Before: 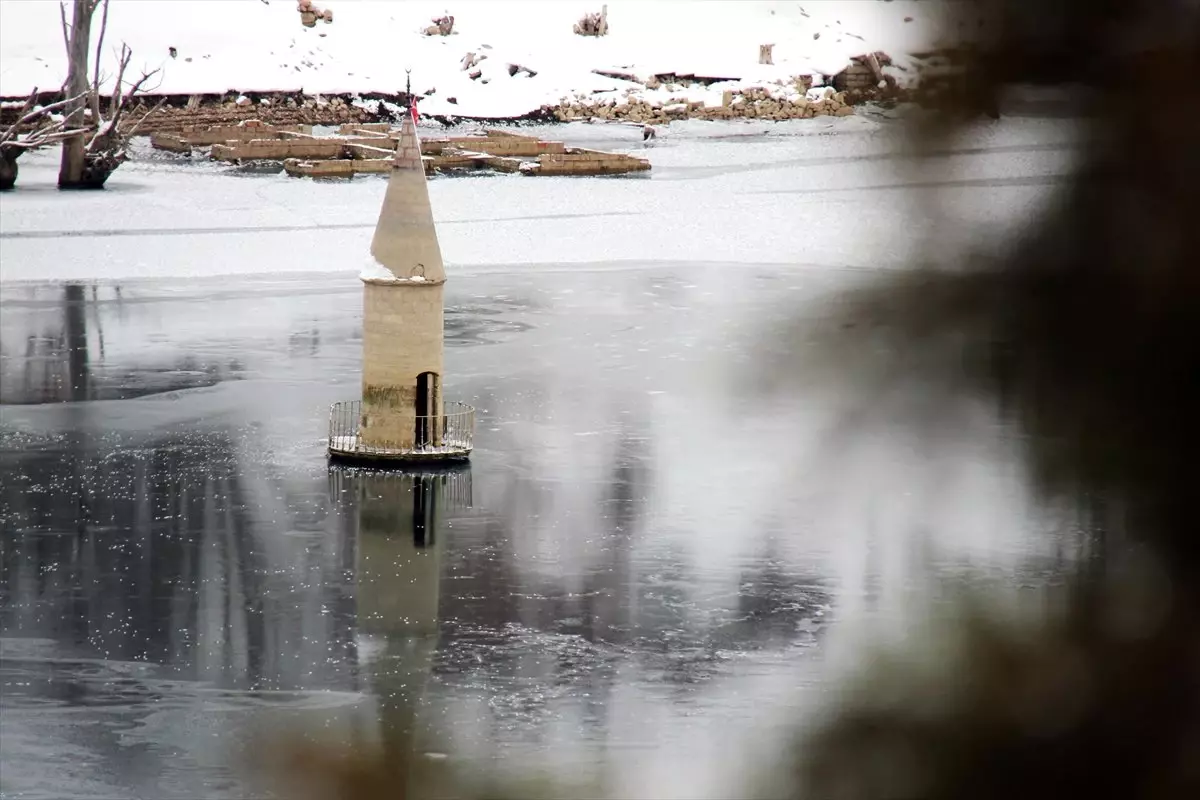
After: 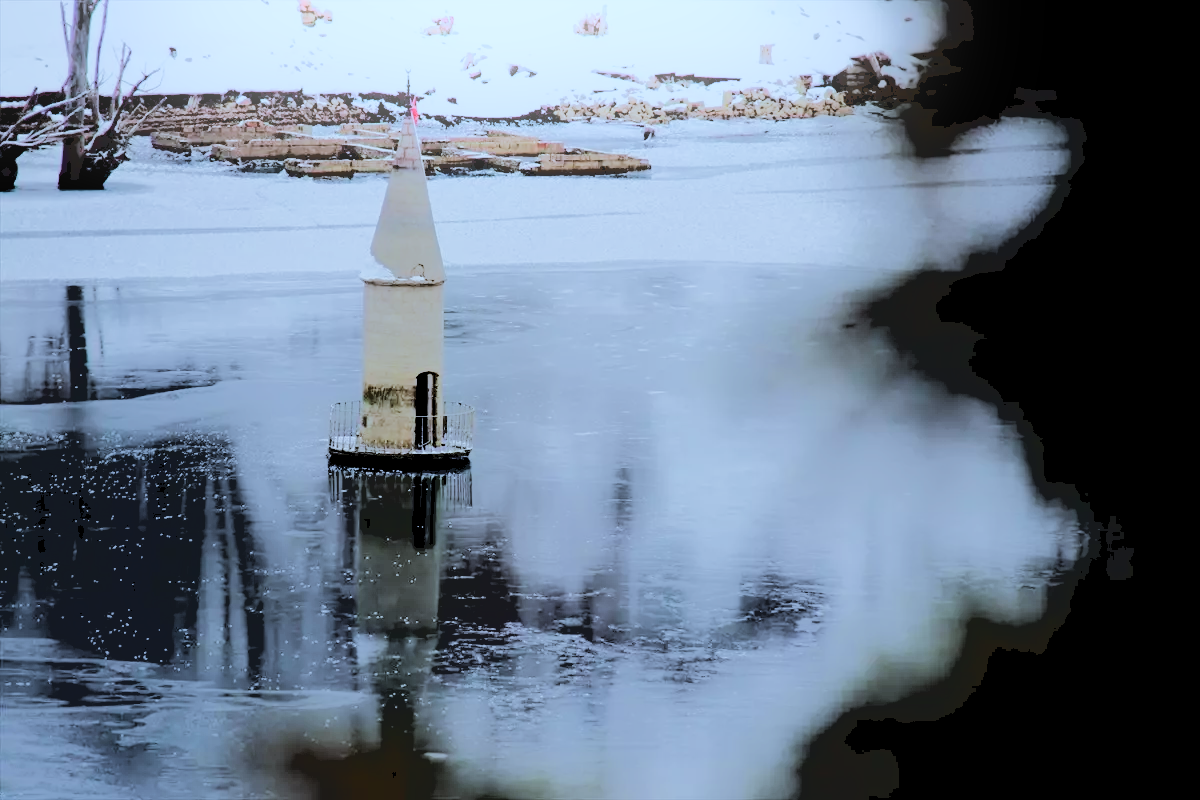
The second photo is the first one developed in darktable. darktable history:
base curve: curves: ch0 [(0.065, 0.026) (0.236, 0.358) (0.53, 0.546) (0.777, 0.841) (0.924, 0.992)], preserve colors average RGB
exposure: black level correction 0.056, exposure -0.039 EV
white balance: red 0.926, green 1.003, blue 1.133
filmic rgb: middle gray luminance 21.73%, black relative exposure -14 EV, white relative exposure 2.96 EV, target black luminance 0%, hardness 8.81, latitude 59.69%, contrast 1.208, highlights saturation mix 5%, shadows ↔ highlights balance 41.6%
rgb levels: preserve colors sum RGB, levels [[0.038, 0.433, 0.934], [0, 0.5, 1], [0, 0.5, 1]]
bloom: size 16%, threshold 98%, strength 20%
color correction: highlights a* -4.18, highlights b* -10.81
